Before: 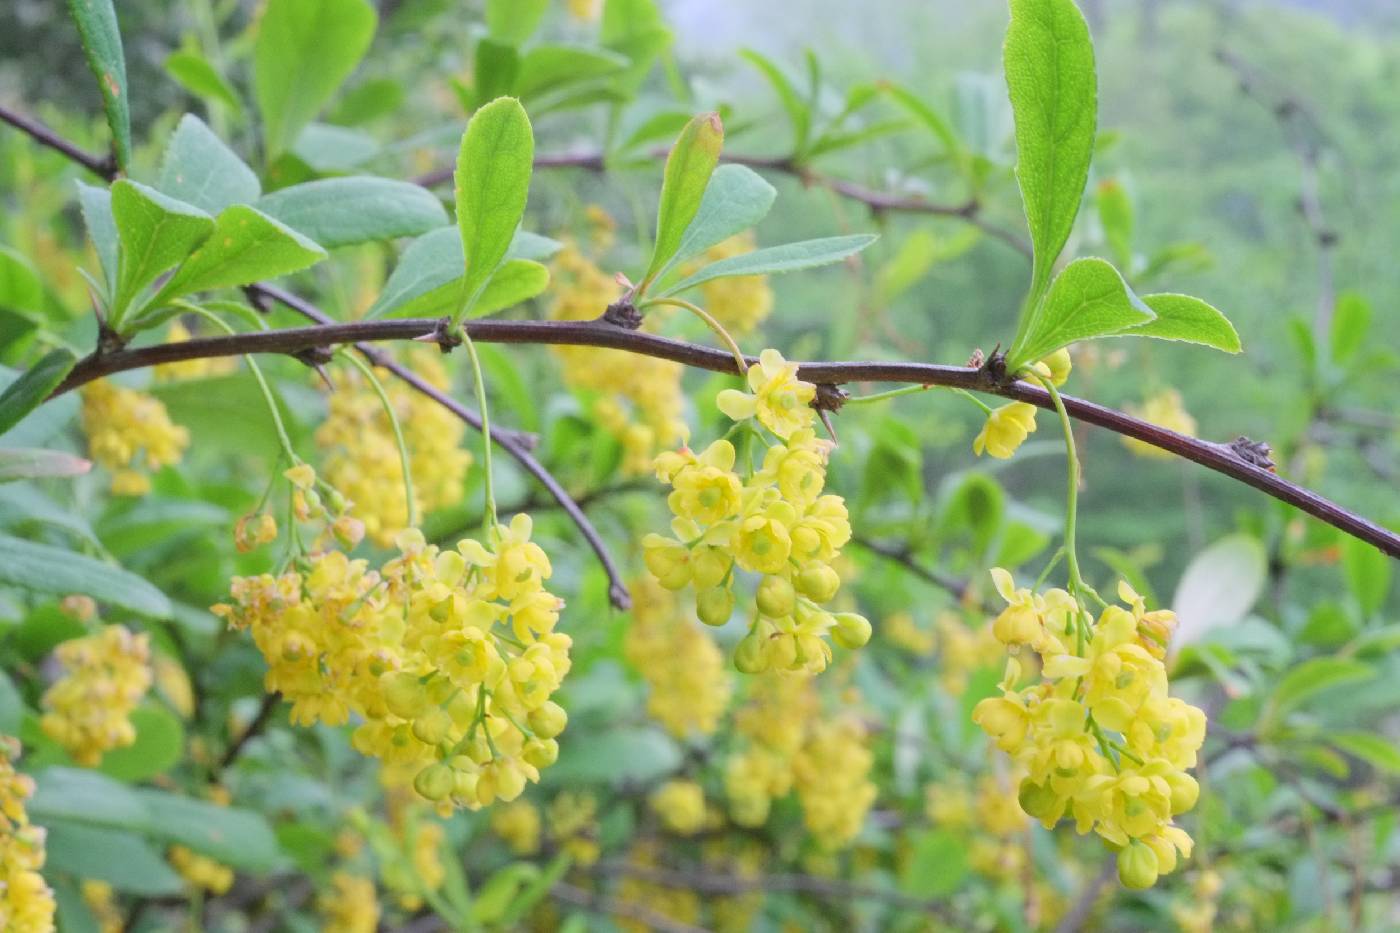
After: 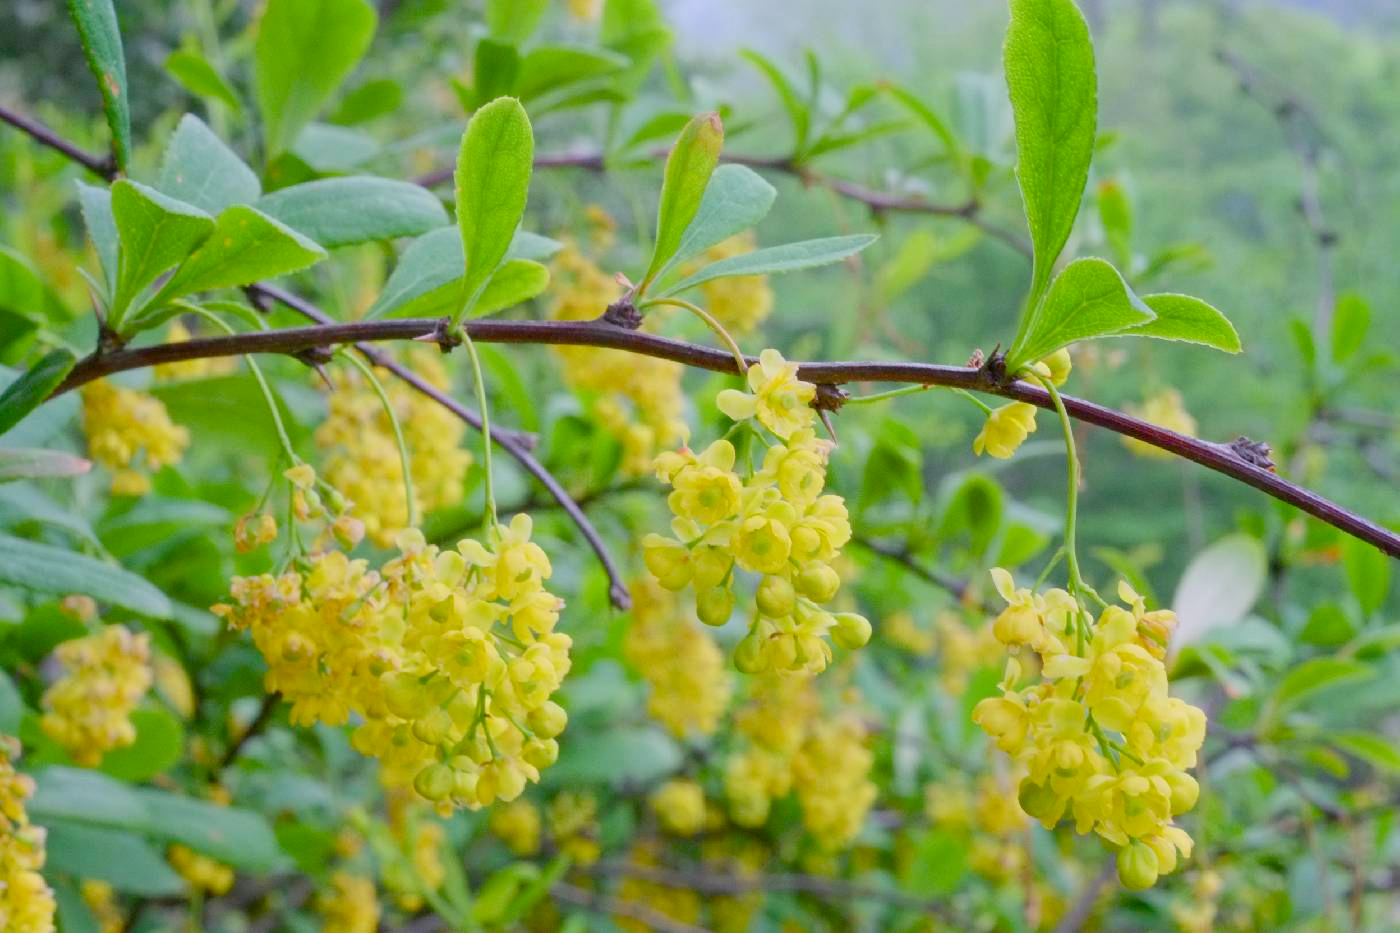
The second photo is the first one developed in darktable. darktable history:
exposure: black level correction 0.006, exposure -0.222 EV, compensate highlight preservation false
color balance rgb: power › hue 75.07°, perceptual saturation grading › global saturation 20%, perceptual saturation grading › highlights -24.818%, perceptual saturation grading › shadows 50.227%, global vibrance 14.615%
